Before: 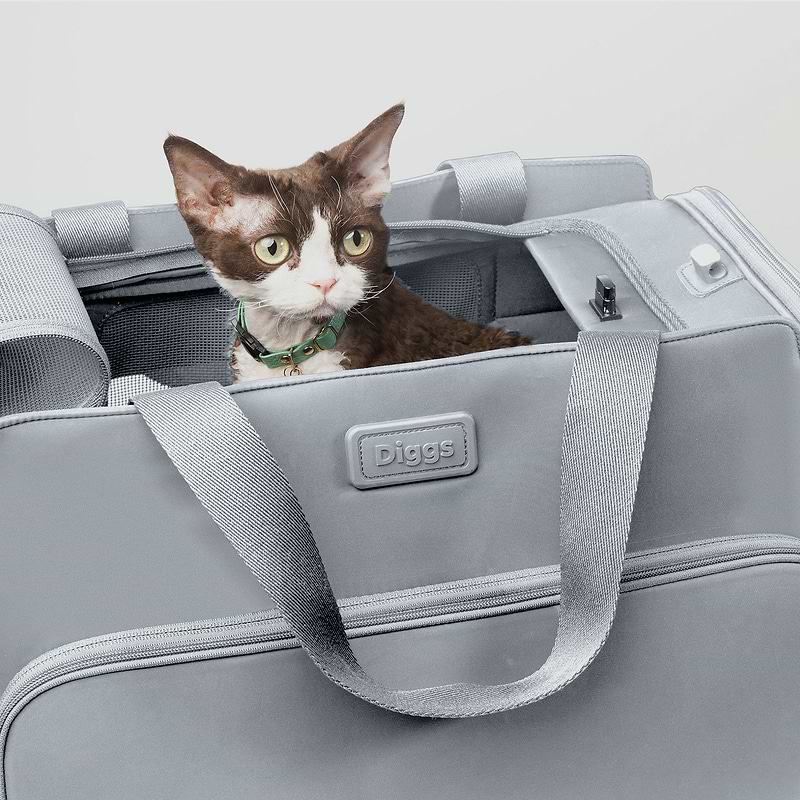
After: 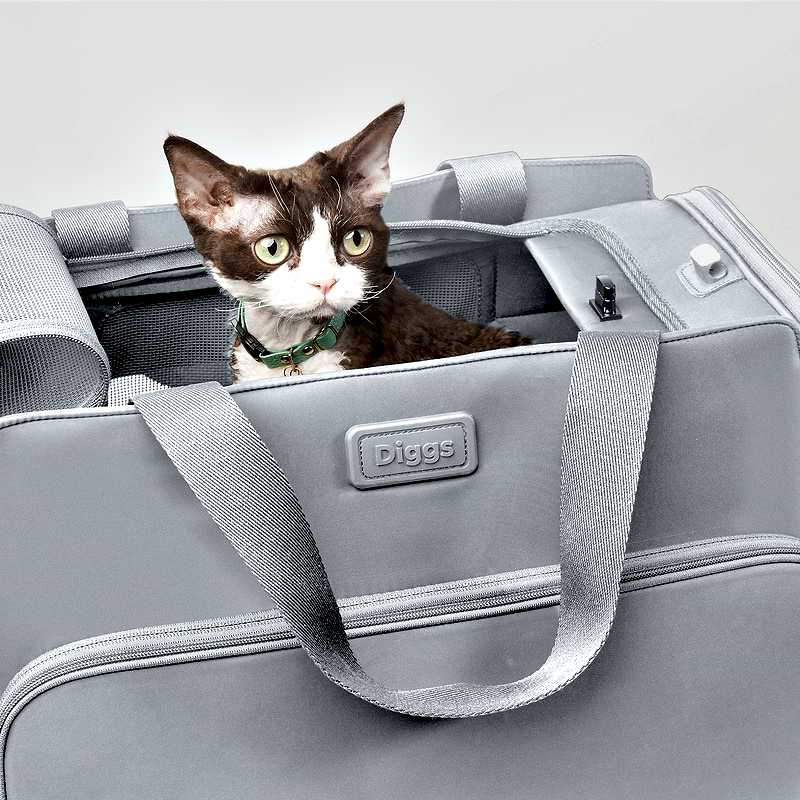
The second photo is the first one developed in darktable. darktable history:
contrast equalizer: y [[0.6 ×6], [0.55 ×6], [0 ×6], [0 ×6], [0 ×6]]
